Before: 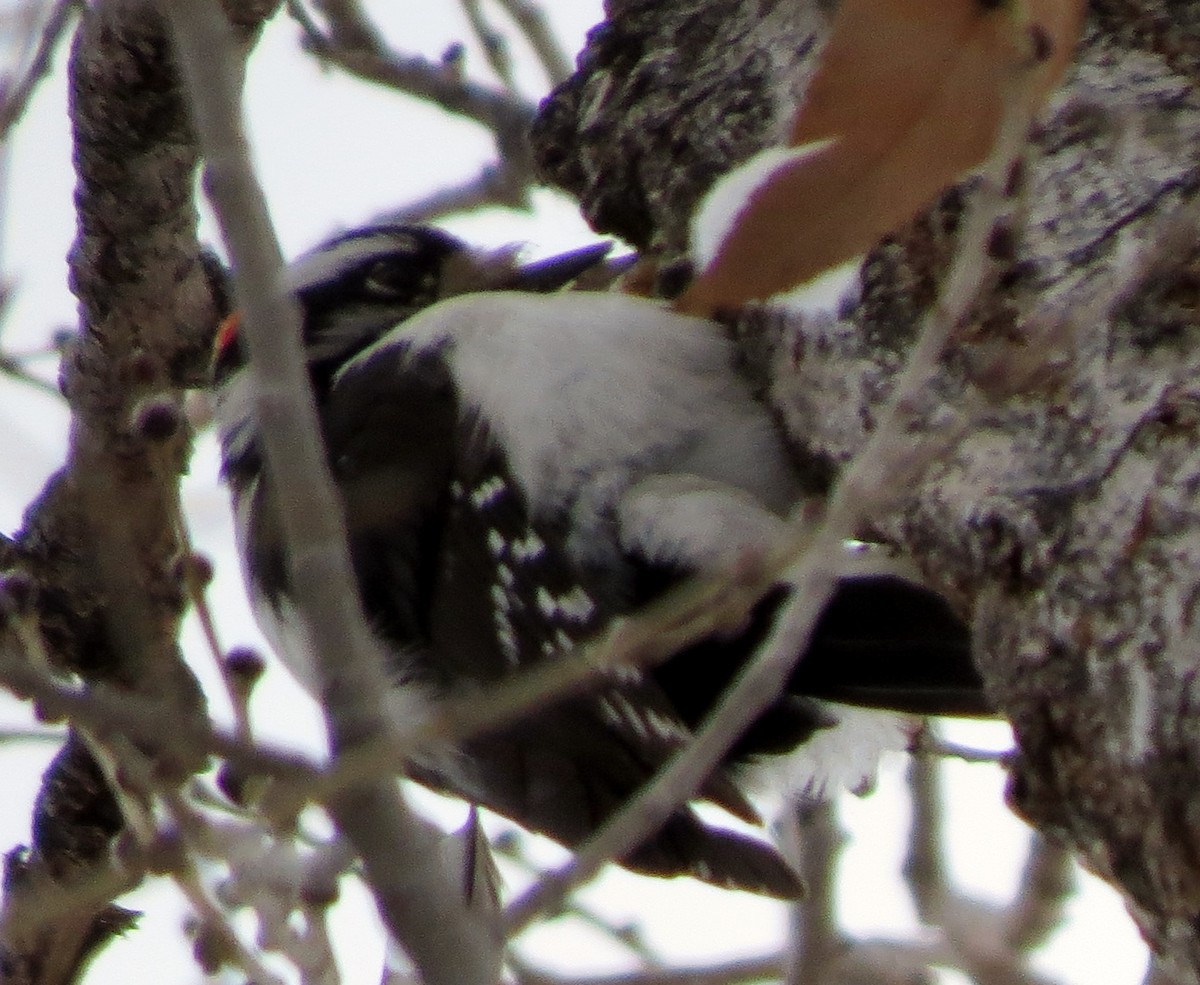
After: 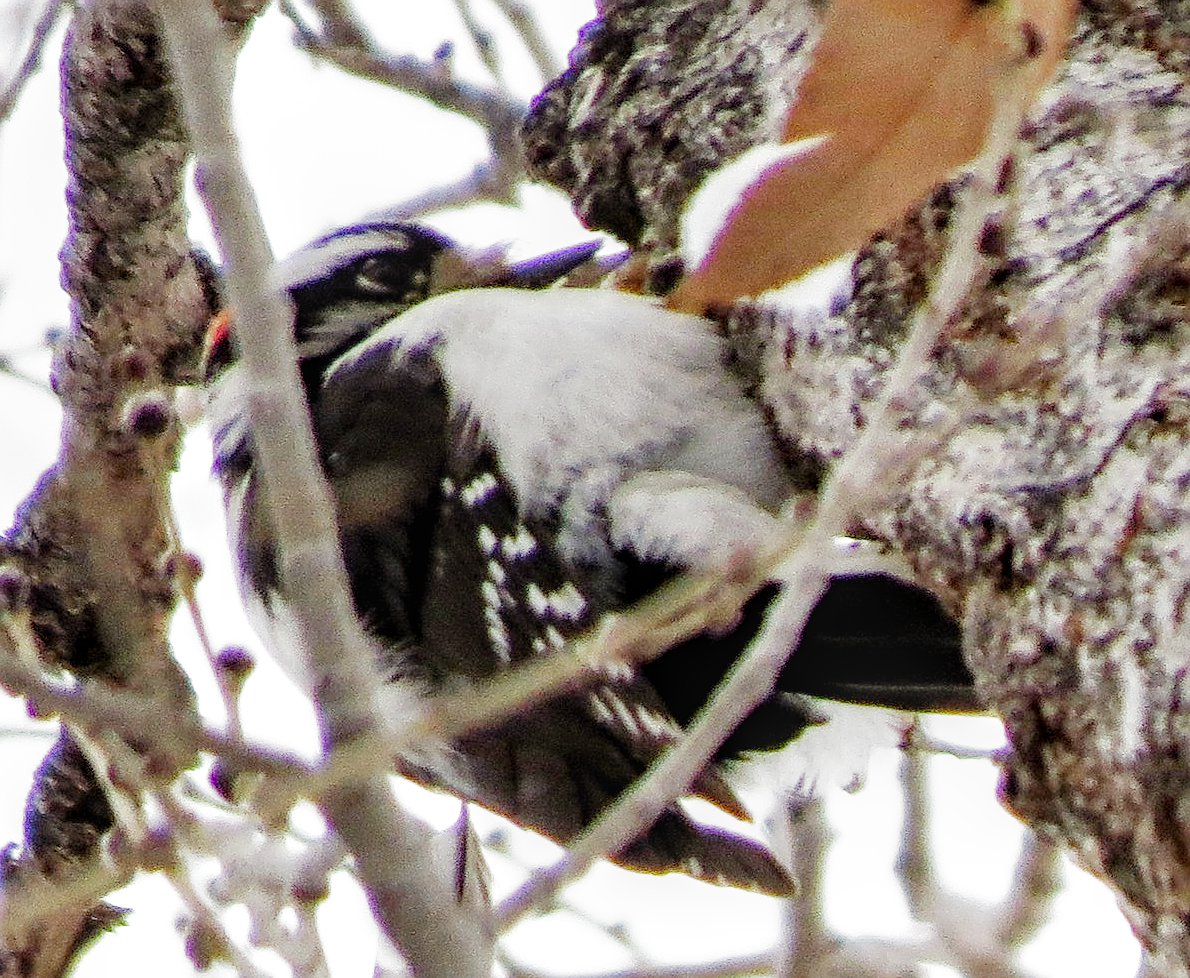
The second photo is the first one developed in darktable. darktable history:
crop and rotate: left 0.773%, top 0.395%, bottom 0.265%
shadows and highlights: shadows 52.33, highlights -28.62, highlights color adjustment 0.273%, soften with gaussian
local contrast: on, module defaults
exposure: black level correction 0, exposure 2.091 EV, compensate highlight preservation false
sharpen: on, module defaults
filmic rgb: black relative exposure -7.65 EV, white relative exposure 4.56 EV, hardness 3.61, preserve chrominance no, color science v5 (2021)
haze removal: adaptive false
